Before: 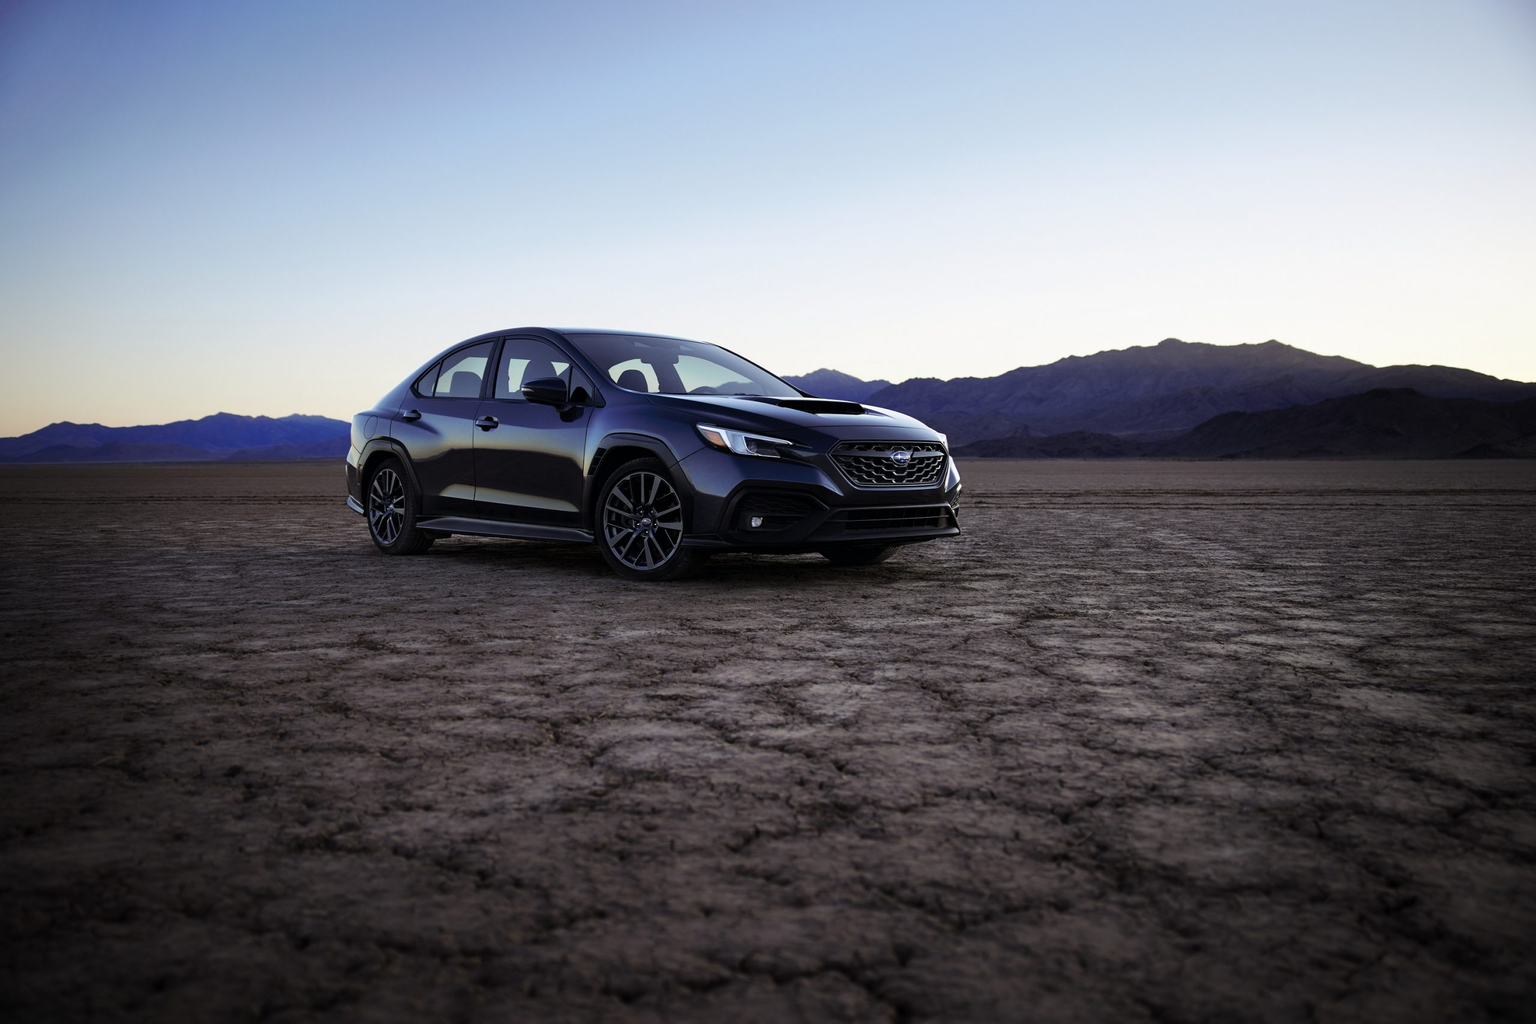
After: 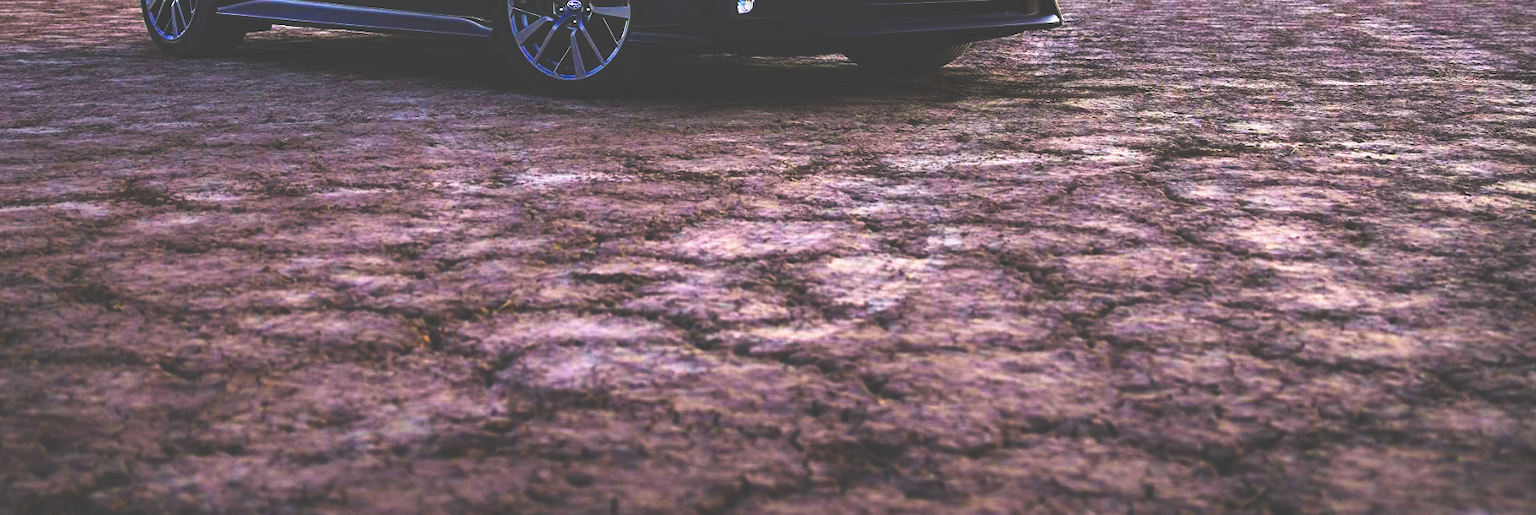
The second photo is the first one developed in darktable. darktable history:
exposure: black level correction 0.001, exposure 0.963 EV, compensate exposure bias true, compensate highlight preservation false
crop: left 18.028%, top 50.626%, right 17.531%, bottom 16.94%
base curve: curves: ch0 [(0, 0.036) (0.007, 0.037) (0.604, 0.887) (1, 1)], preserve colors none
shadows and highlights: shadows 37.24, highlights -27.07, soften with gaussian
color balance rgb: global offset › luminance 1.999%, linear chroma grading › shadows 16.984%, linear chroma grading › highlights 61.199%, linear chroma grading › global chroma 49.88%, perceptual saturation grading › global saturation 19.711%, global vibrance 6.672%, contrast 13.339%, saturation formula JzAzBz (2021)
